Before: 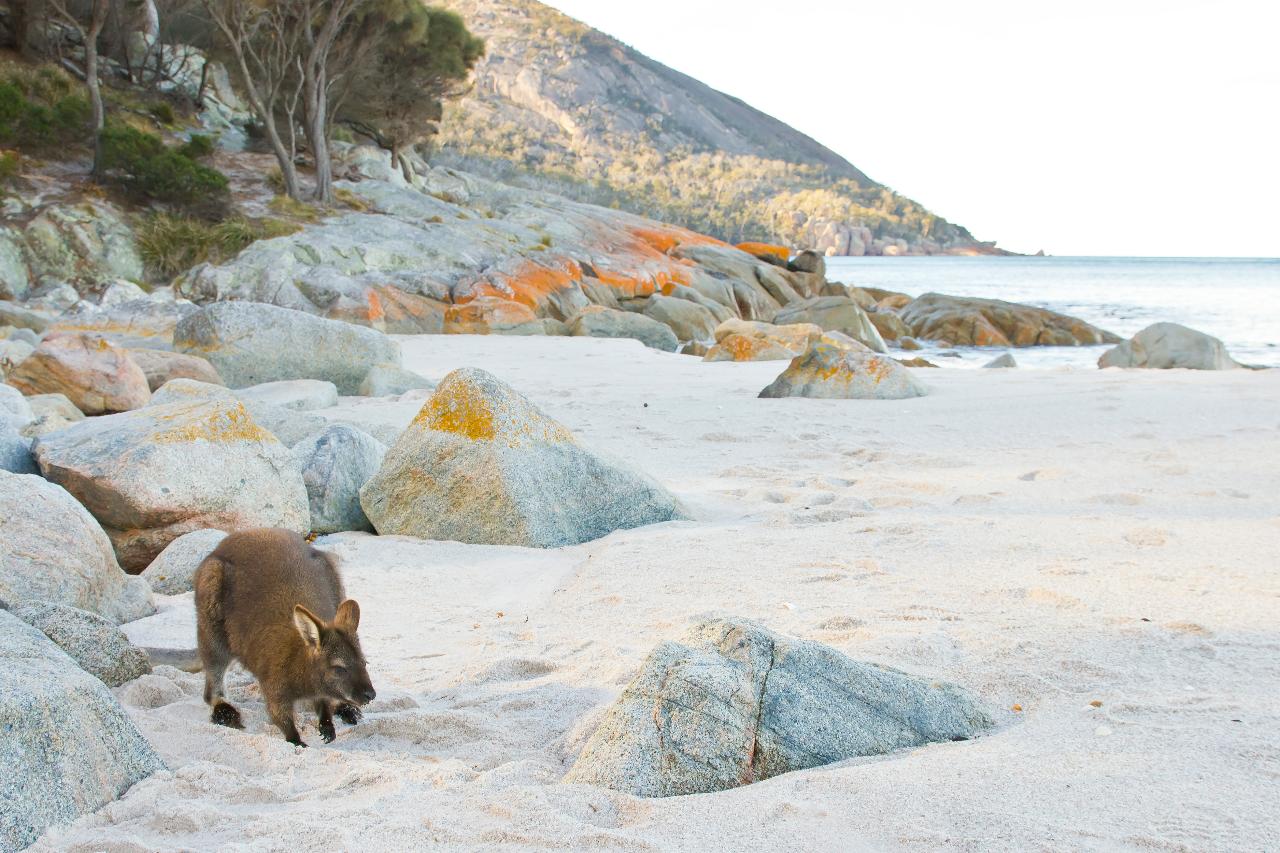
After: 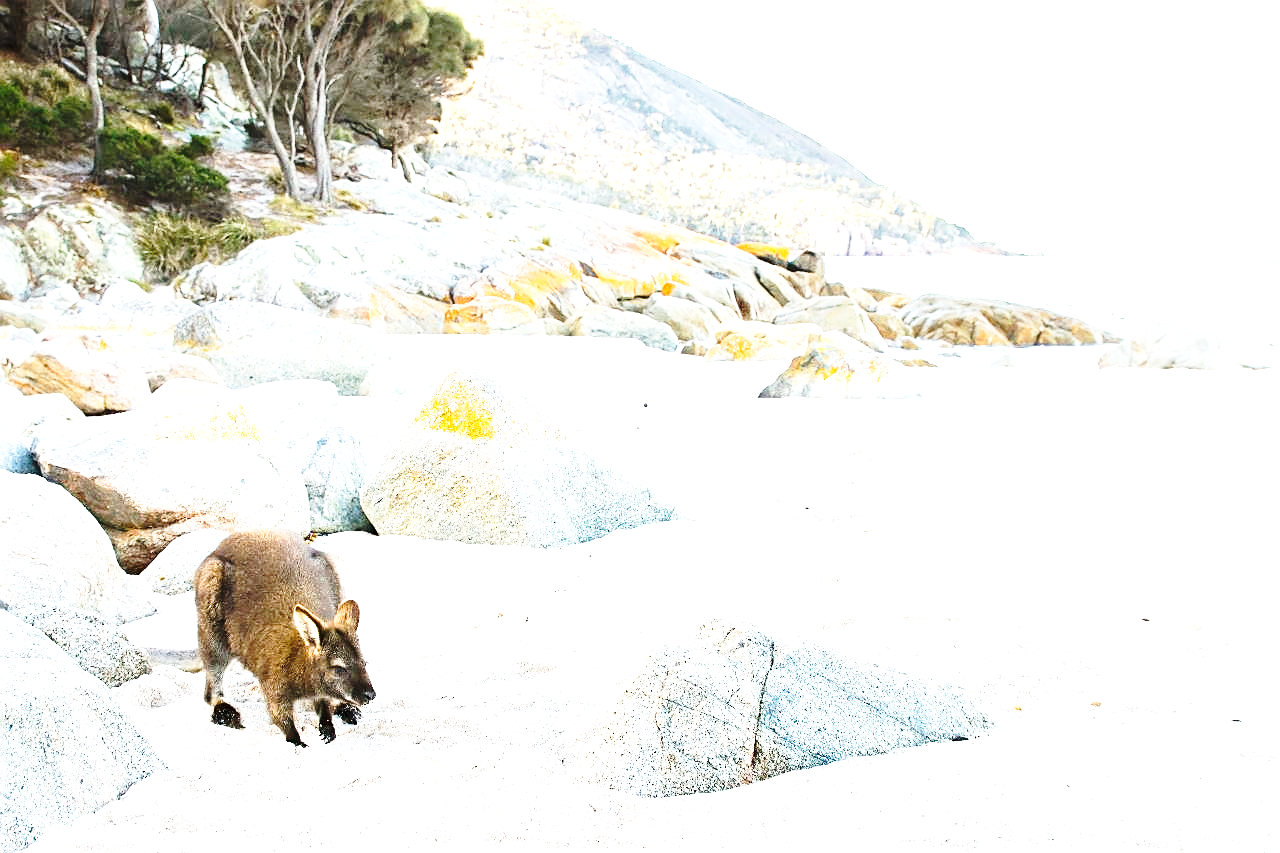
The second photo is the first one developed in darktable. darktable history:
tone equalizer: -8 EV -0.75 EV, -7 EV -0.7 EV, -6 EV -0.6 EV, -5 EV -0.4 EV, -3 EV 0.4 EV, -2 EV 0.6 EV, -1 EV 0.7 EV, +0 EV 0.75 EV, edges refinement/feathering 500, mask exposure compensation -1.57 EV, preserve details no
sharpen: on, module defaults
exposure: black level correction 0, exposure 0.5 EV, compensate highlight preservation false
base curve: curves: ch0 [(0, 0) (0.036, 0.037) (0.121, 0.228) (0.46, 0.76) (0.859, 0.983) (1, 1)], preserve colors none
local contrast: mode bilateral grid, contrast 100, coarseness 100, detail 108%, midtone range 0.2
